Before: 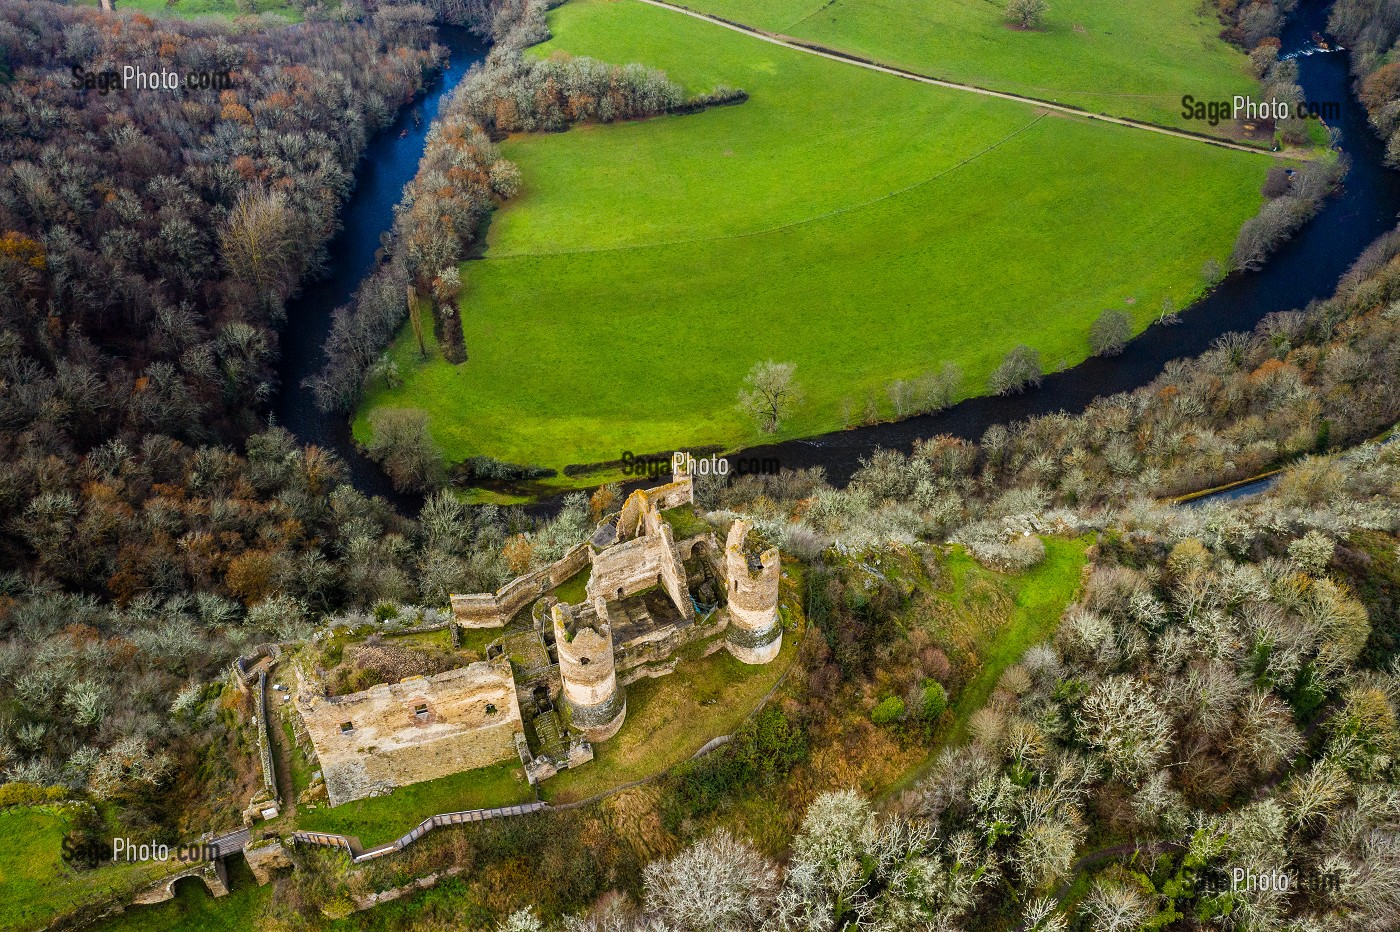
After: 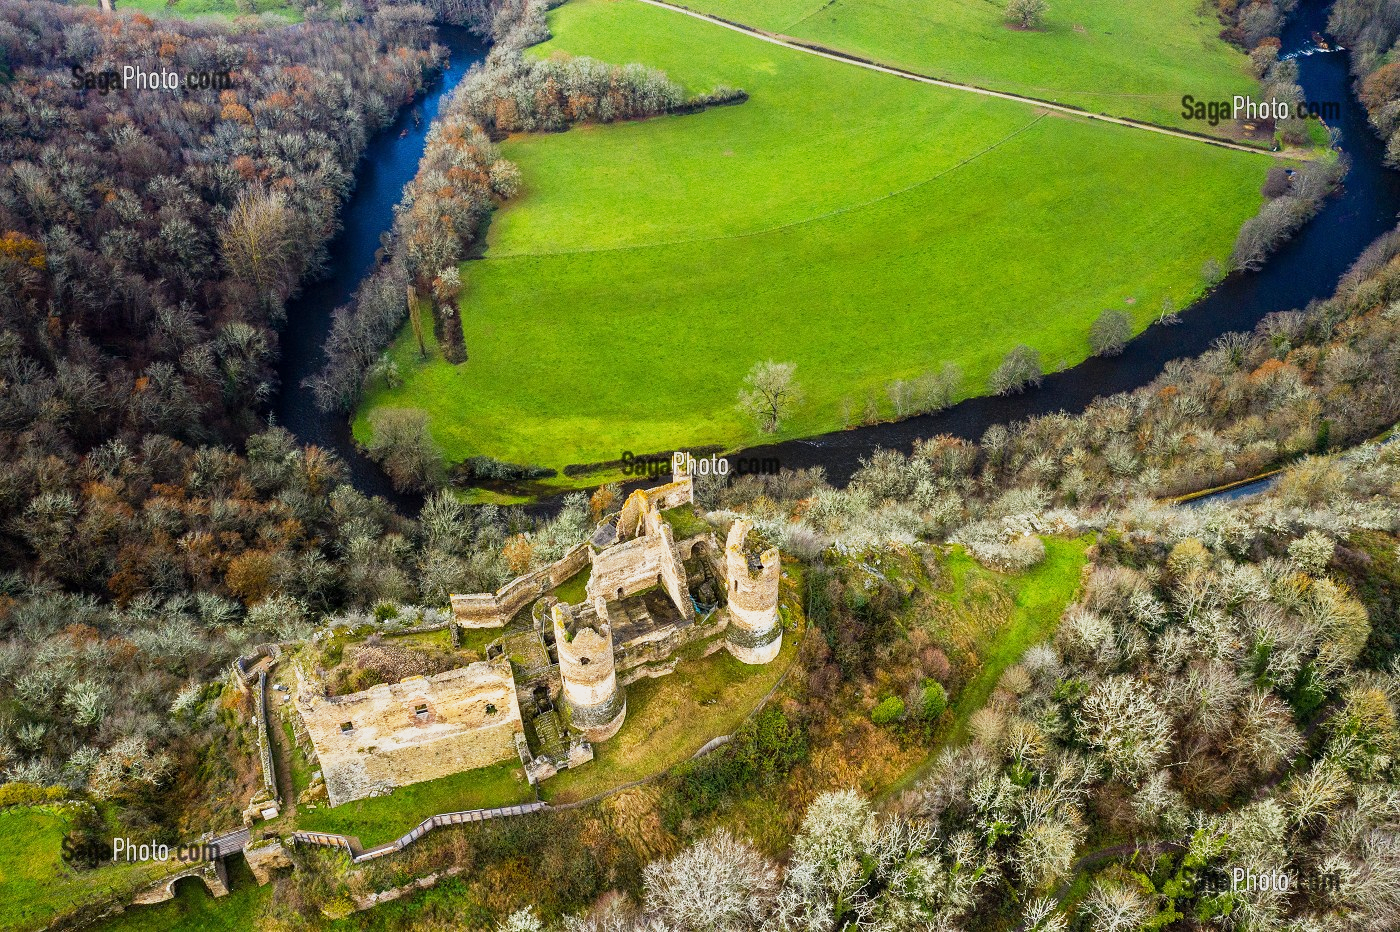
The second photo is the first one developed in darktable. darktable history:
base curve: curves: ch0 [(0, 0) (0.088, 0.125) (0.176, 0.251) (0.354, 0.501) (0.613, 0.749) (1, 0.877)], preserve colors none
